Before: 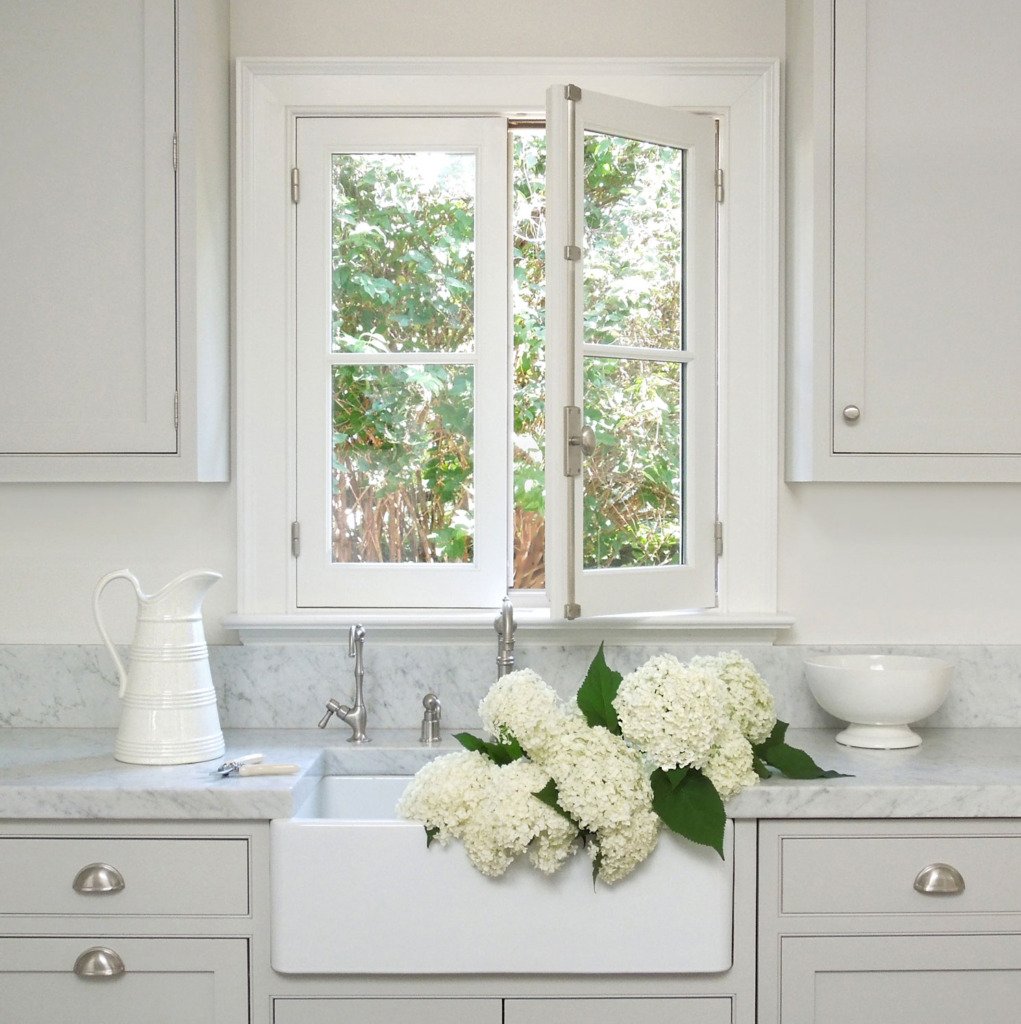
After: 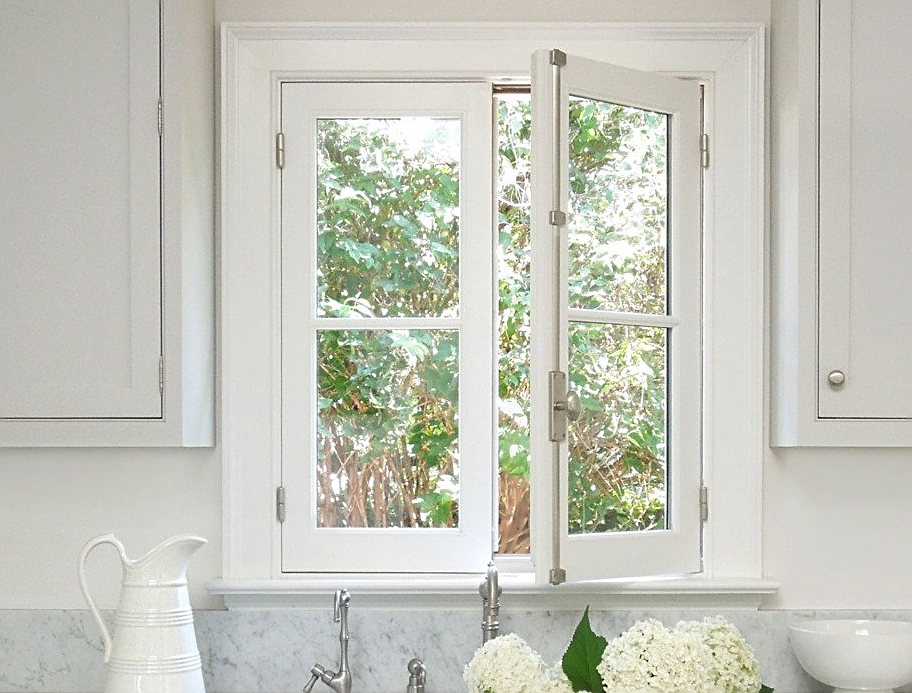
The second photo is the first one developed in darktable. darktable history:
sharpen: on, module defaults
crop: left 1.509%, top 3.452%, right 7.696%, bottom 28.452%
